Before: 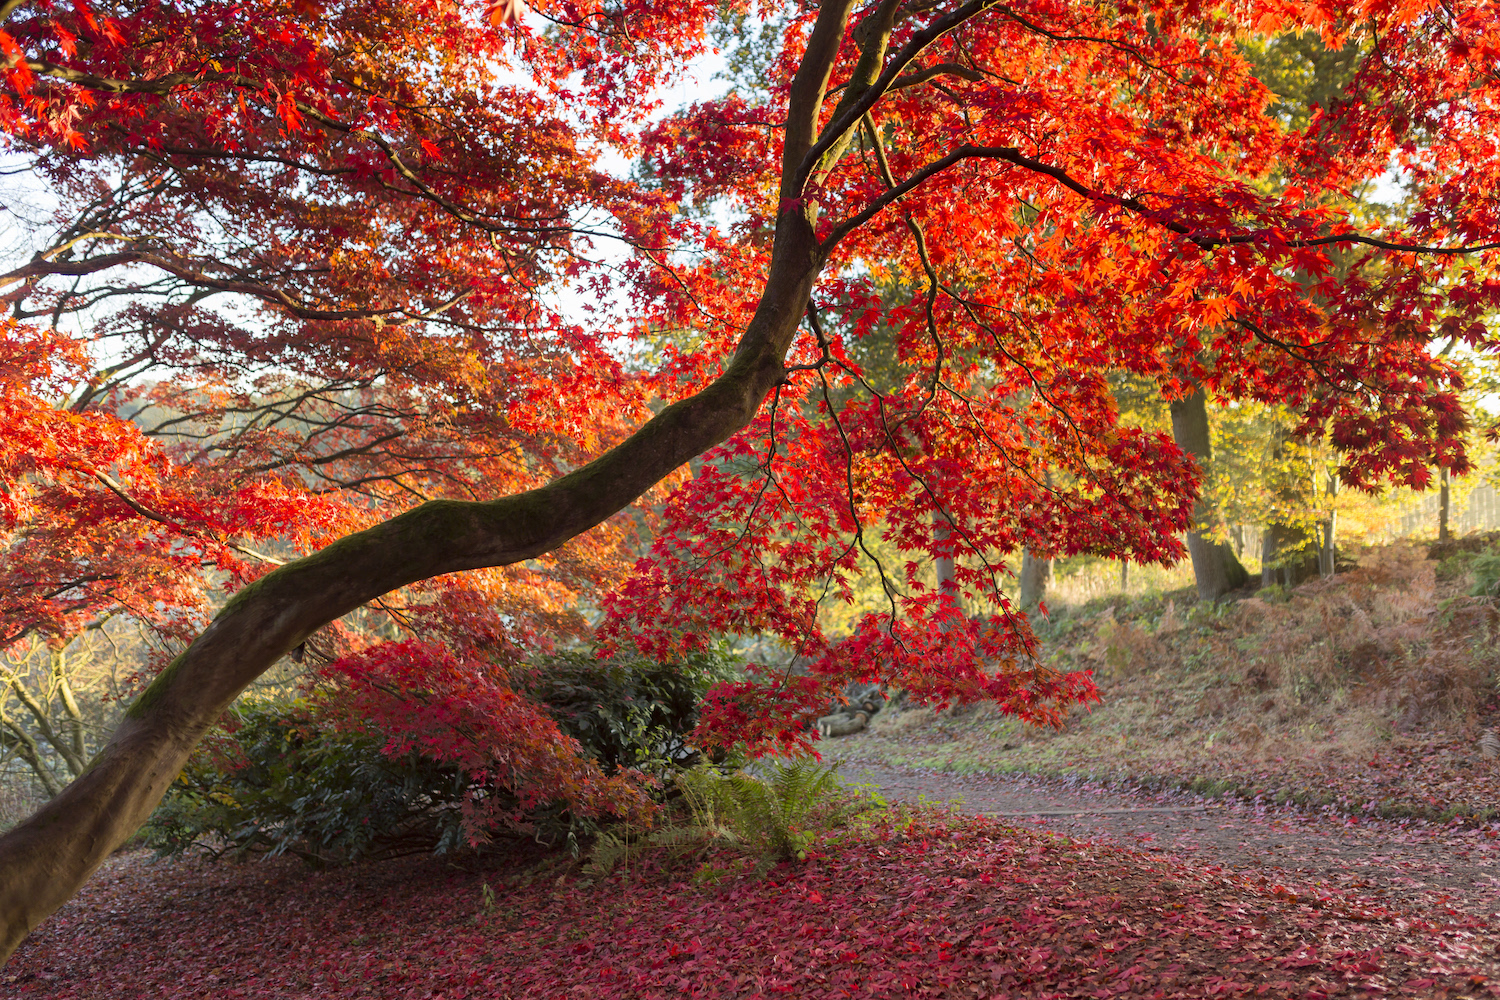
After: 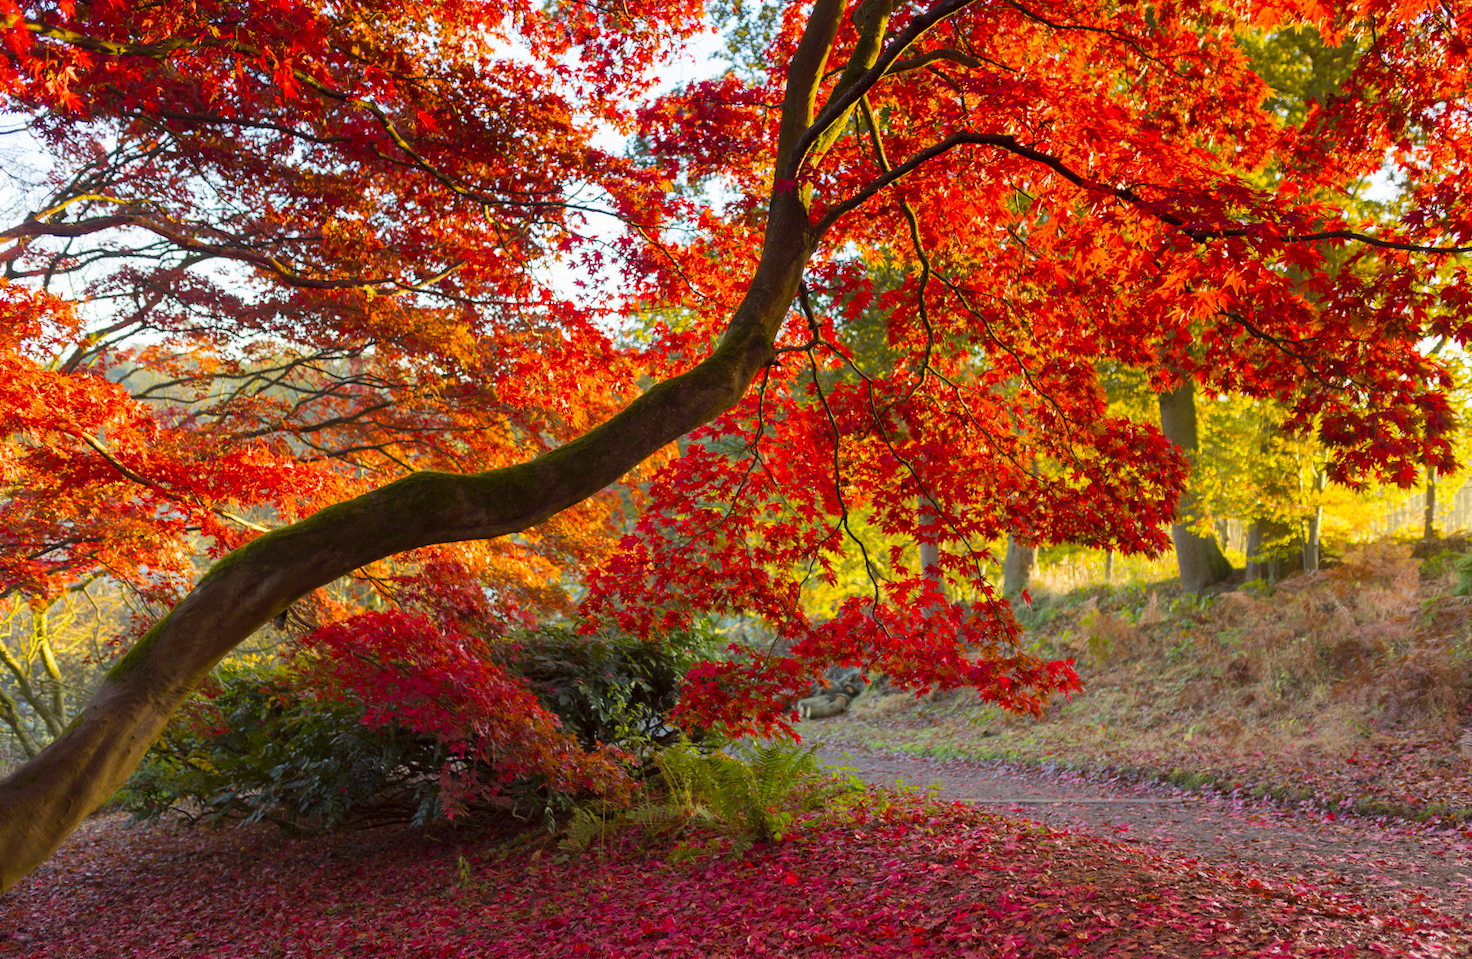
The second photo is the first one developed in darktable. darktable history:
color balance rgb: linear chroma grading › global chroma 15%, perceptual saturation grading › global saturation 30%
rotate and perspective: rotation 1.57°, crop left 0.018, crop right 0.982, crop top 0.039, crop bottom 0.961
